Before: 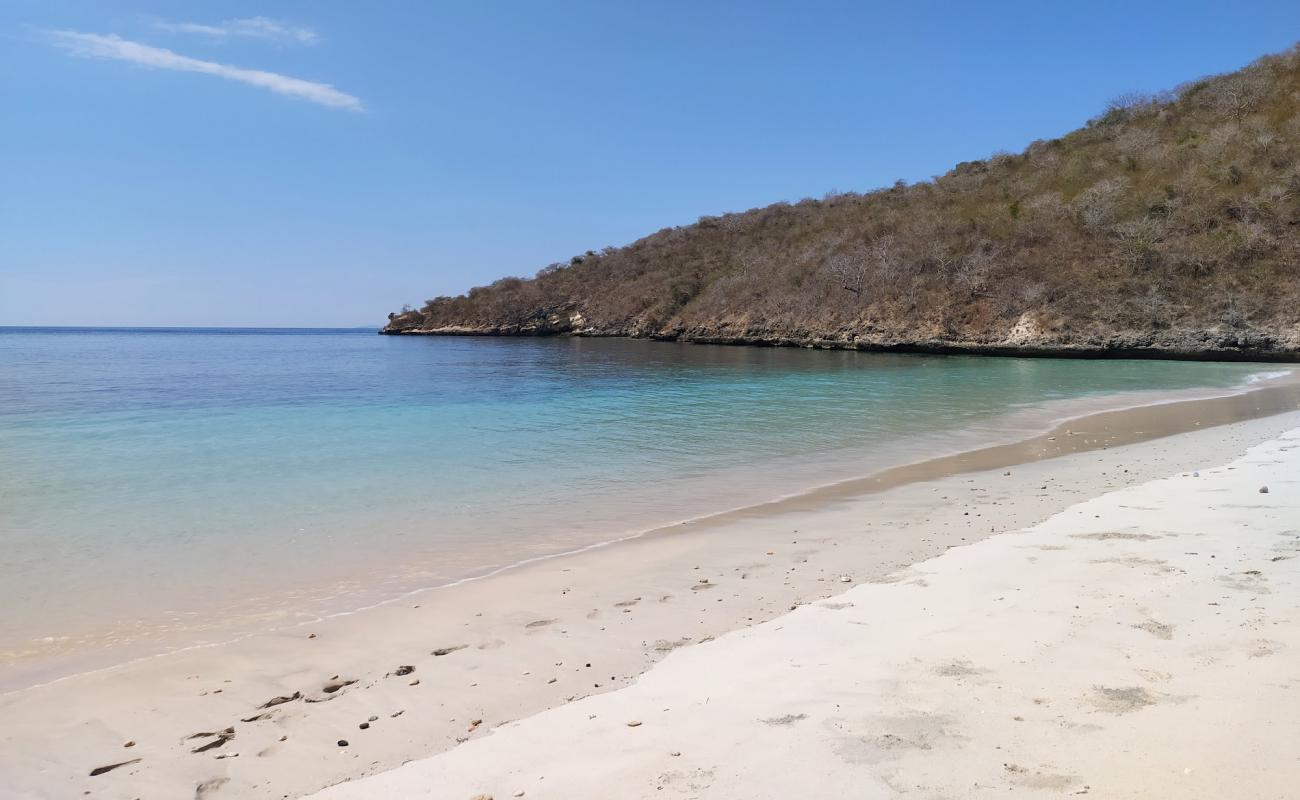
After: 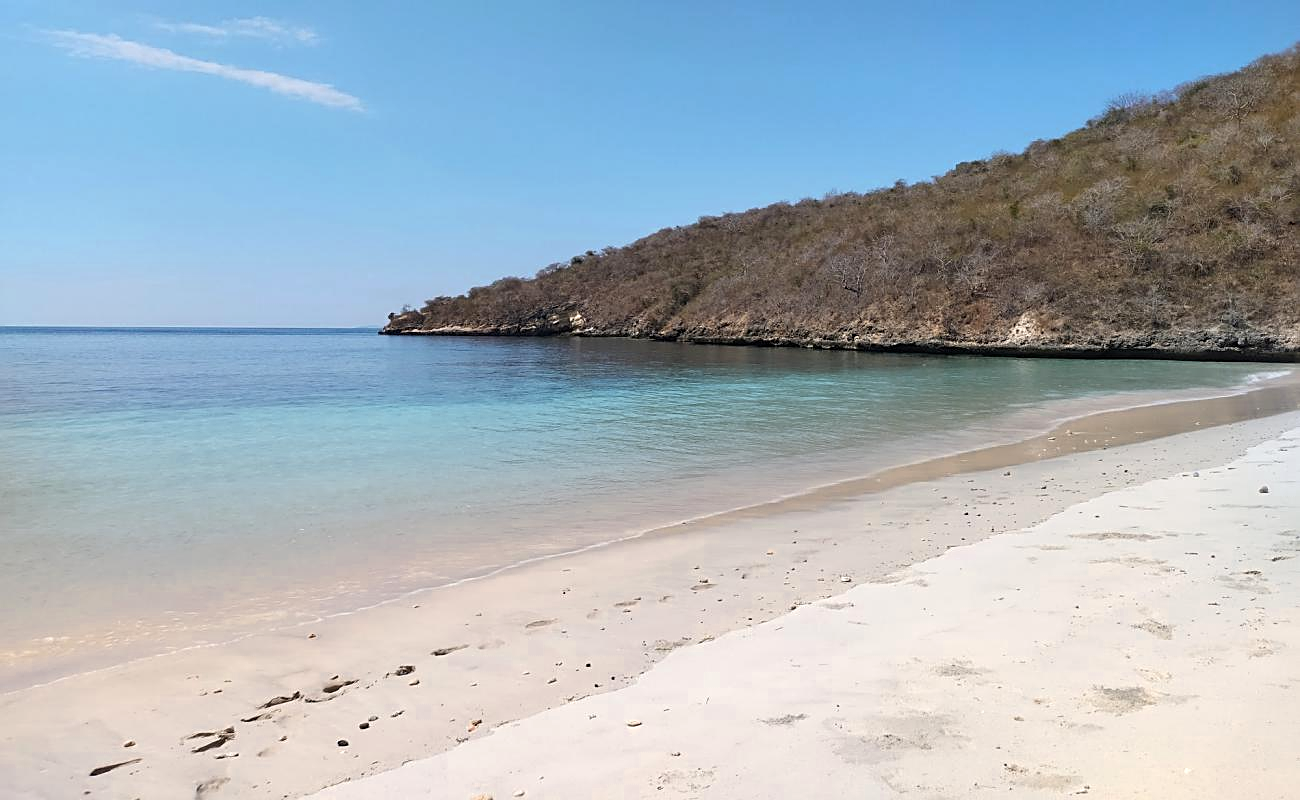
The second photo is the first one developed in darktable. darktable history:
sharpen: on, module defaults
color zones: curves: ch0 [(0.018, 0.548) (0.197, 0.654) (0.425, 0.447) (0.605, 0.658) (0.732, 0.579)]; ch1 [(0.105, 0.531) (0.224, 0.531) (0.386, 0.39) (0.618, 0.456) (0.732, 0.456) (0.956, 0.421)]; ch2 [(0.039, 0.583) (0.215, 0.465) (0.399, 0.544) (0.465, 0.548) (0.614, 0.447) (0.724, 0.43) (0.882, 0.623) (0.956, 0.632)]
